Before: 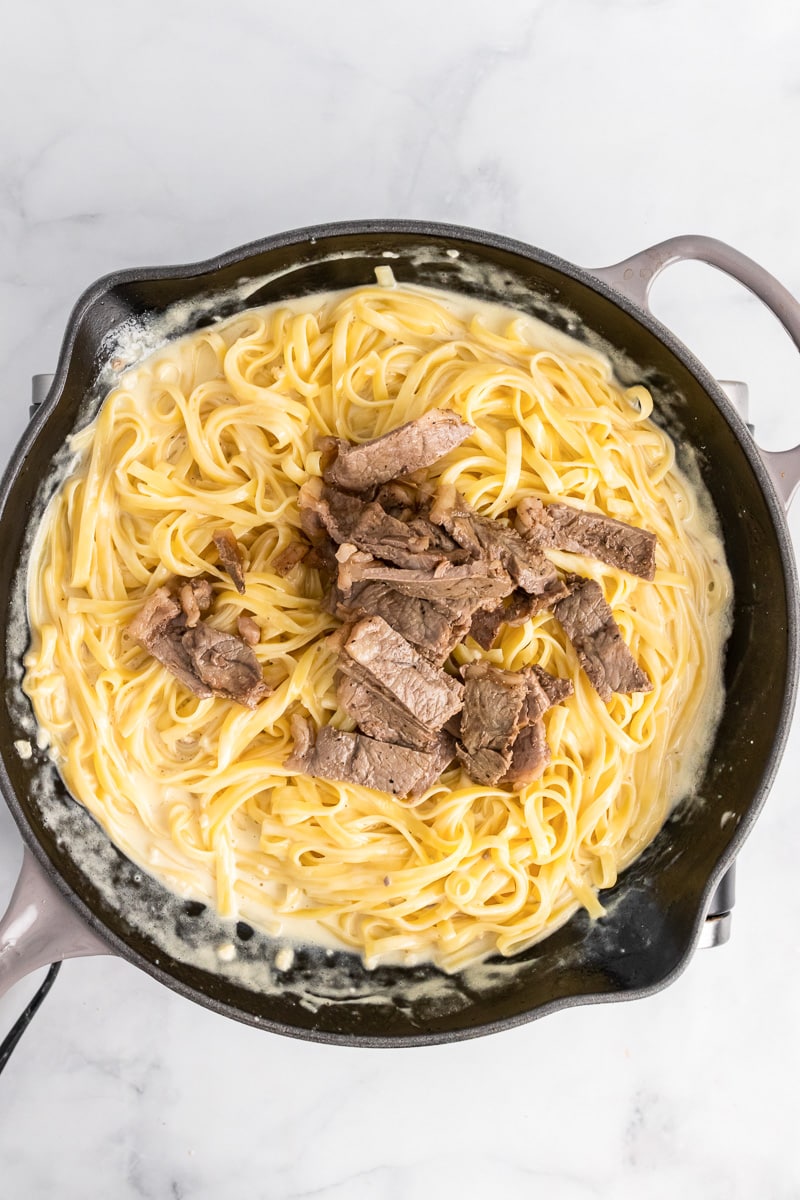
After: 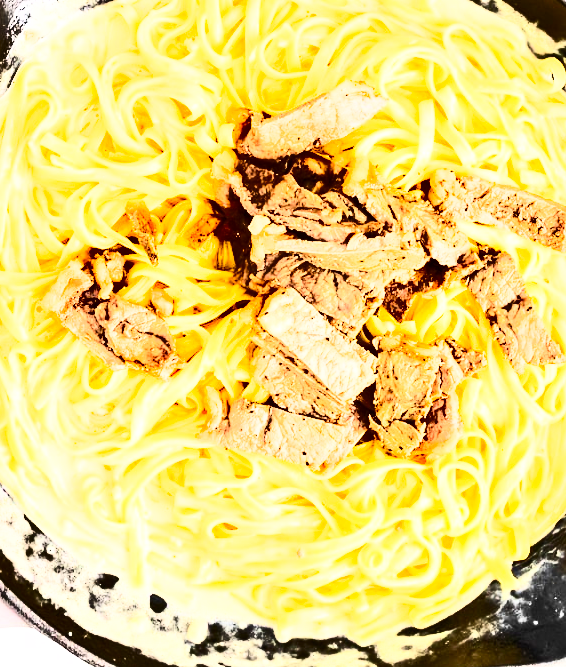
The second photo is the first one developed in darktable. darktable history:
crop: left 10.974%, top 27.368%, right 18.245%, bottom 17.044%
exposure: compensate highlight preservation false
shadows and highlights: low approximation 0.01, soften with gaussian
contrast brightness saturation: contrast 0.812, brightness 0.587, saturation 0.609
tone equalizer: on, module defaults
local contrast: mode bilateral grid, contrast 21, coarseness 49, detail 148%, midtone range 0.2
base curve: curves: ch0 [(0, 0.003) (0.001, 0.002) (0.006, 0.004) (0.02, 0.022) (0.048, 0.086) (0.094, 0.234) (0.162, 0.431) (0.258, 0.629) (0.385, 0.8) (0.548, 0.918) (0.751, 0.988) (1, 1)]
